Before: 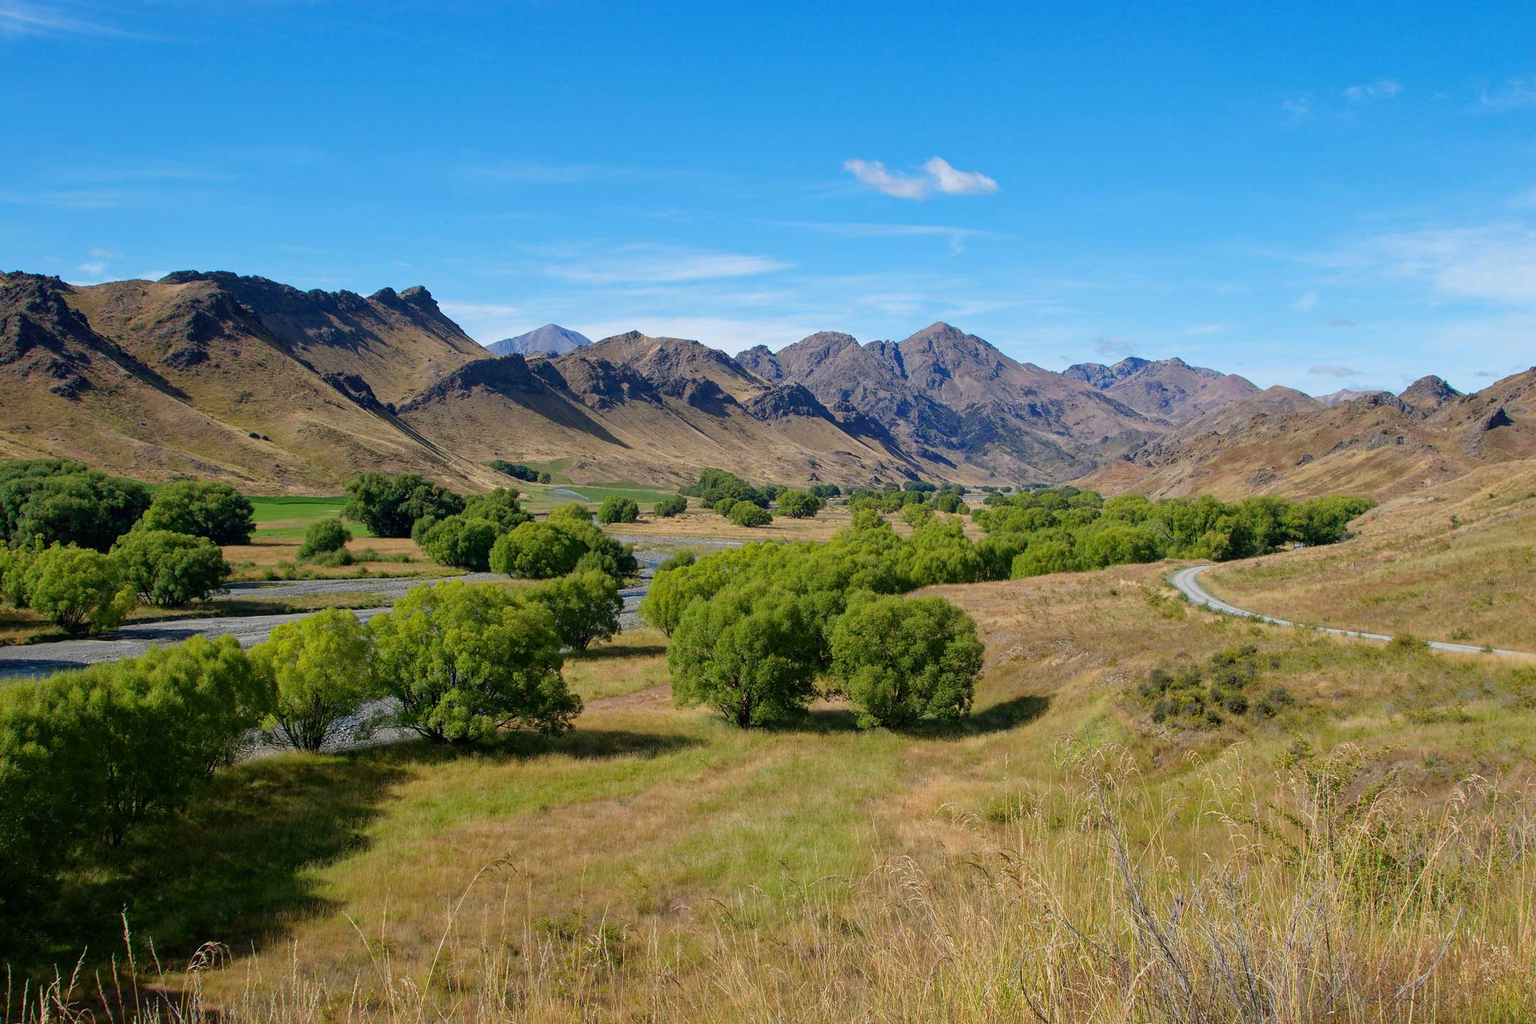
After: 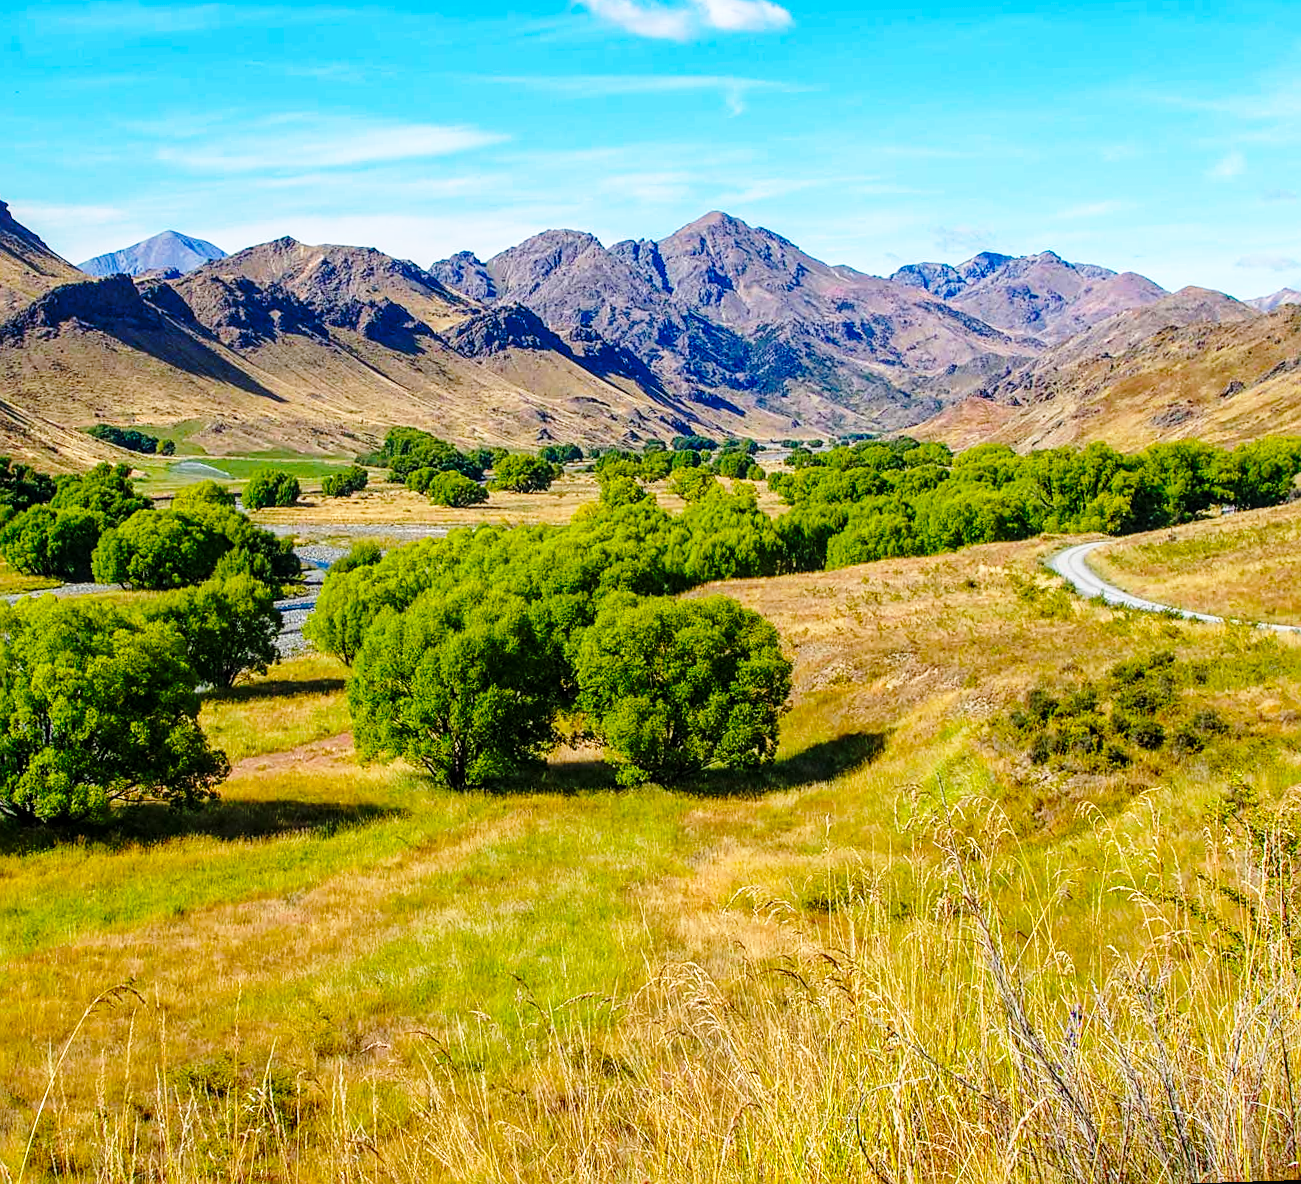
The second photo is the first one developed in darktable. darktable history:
crop and rotate: left 28.256%, top 17.734%, right 12.656%, bottom 3.573%
color balance rgb: perceptual saturation grading › global saturation 20%, global vibrance 20%
base curve: curves: ch0 [(0, 0) (0.04, 0.03) (0.133, 0.232) (0.448, 0.748) (0.843, 0.968) (1, 1)], preserve colors none
rotate and perspective: rotation -1.77°, lens shift (horizontal) 0.004, automatic cropping off
local contrast: on, module defaults
sharpen: on, module defaults
